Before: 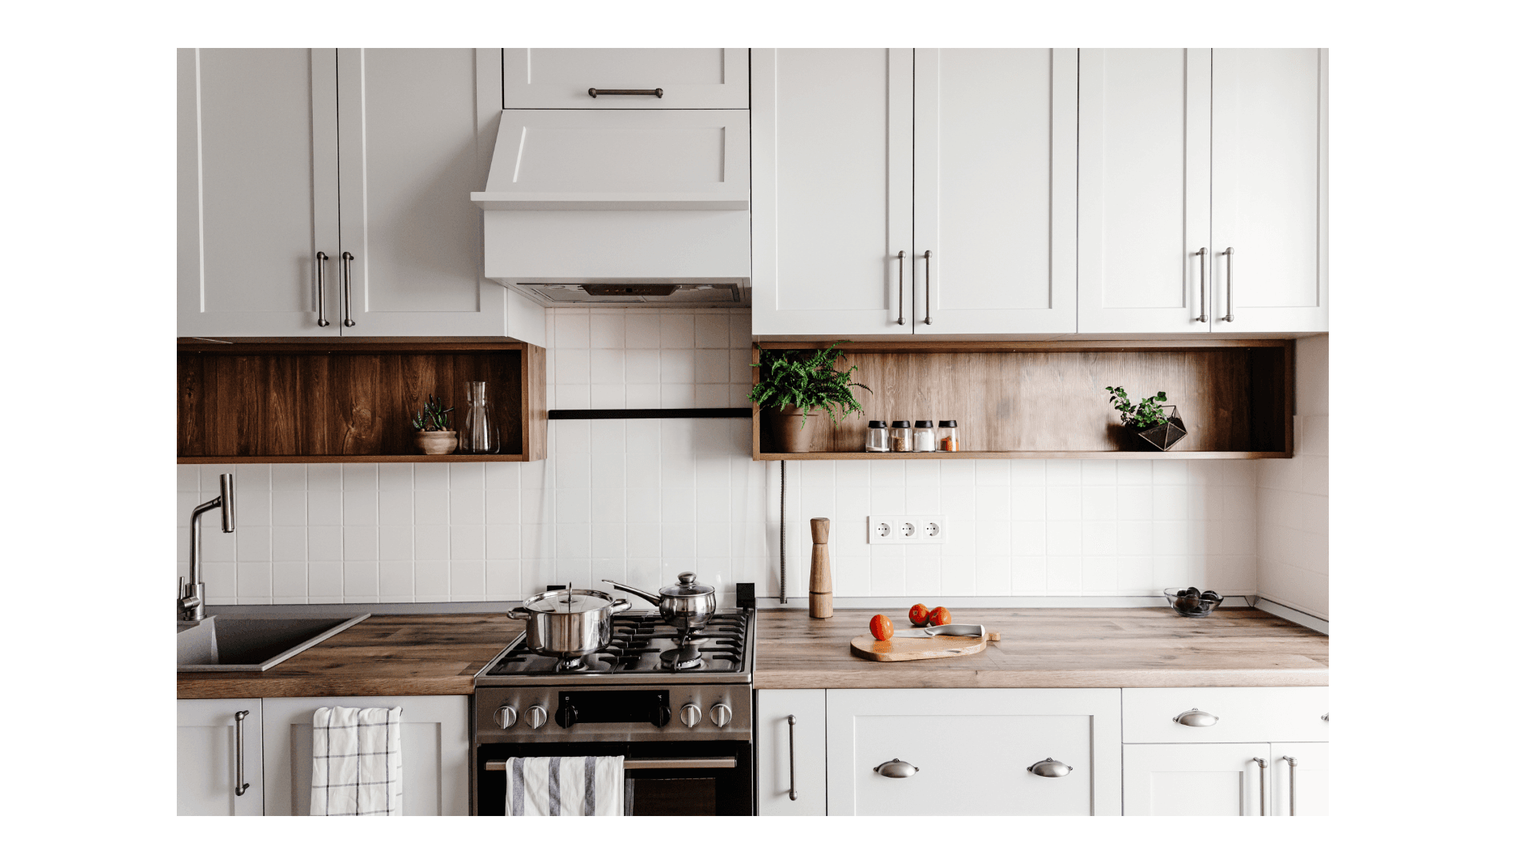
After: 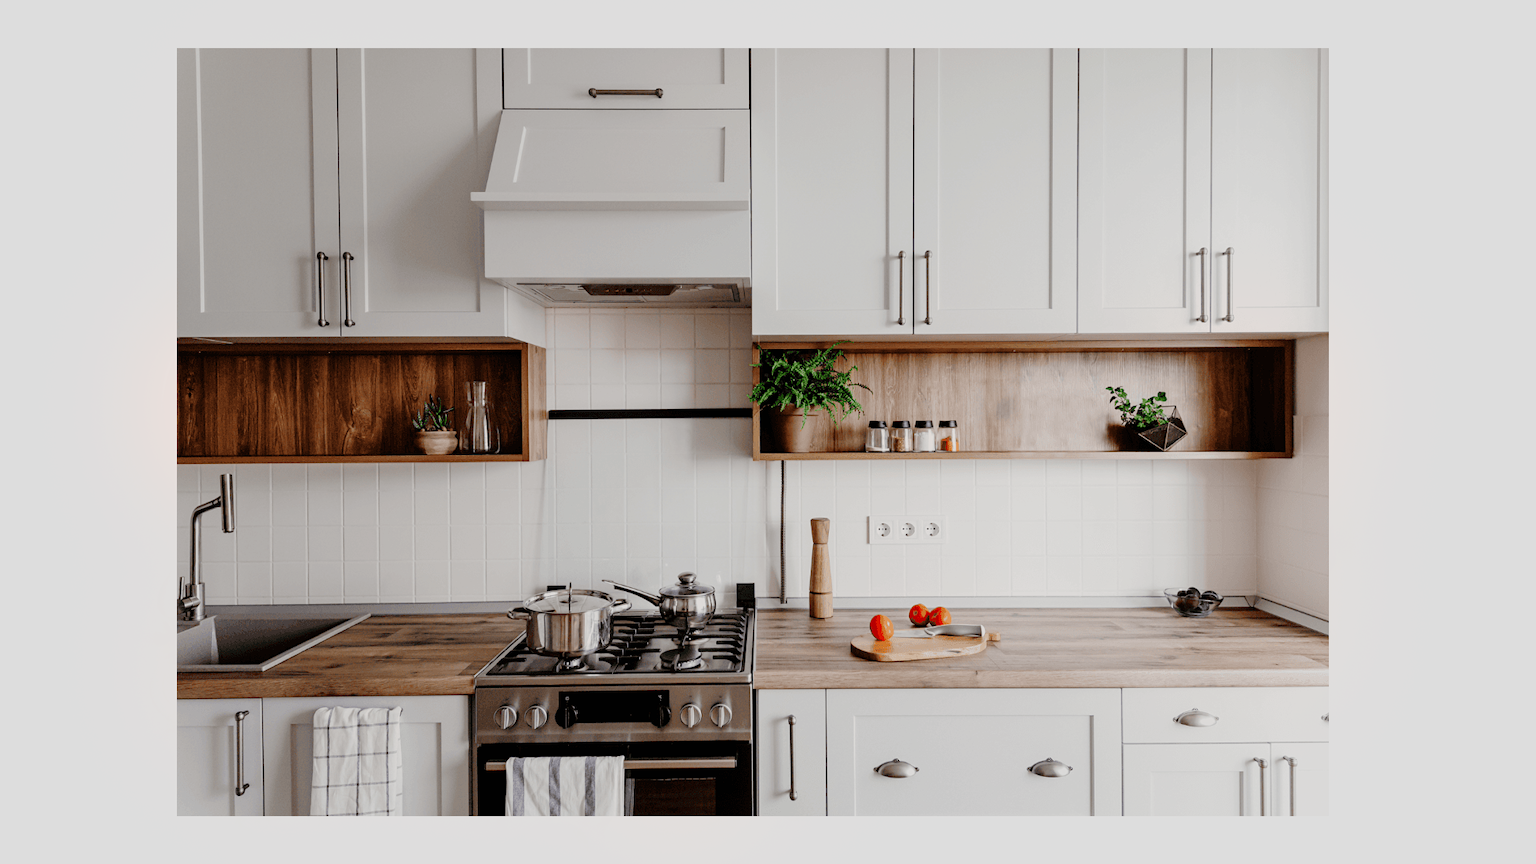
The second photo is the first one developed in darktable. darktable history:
rgb curve: curves: ch0 [(0, 0) (0.053, 0.068) (0.122, 0.128) (1, 1)]
filmic rgb: black relative exposure -16 EV, threshold -0.33 EV, transition 3.19 EV, structure ↔ texture 100%, target black luminance 0%, hardness 7.57, latitude 72.96%, contrast 0.908, highlights saturation mix 10%, shadows ↔ highlights balance -0.38%, add noise in highlights 0, preserve chrominance no, color science v4 (2020), iterations of high-quality reconstruction 10, enable highlight reconstruction true
